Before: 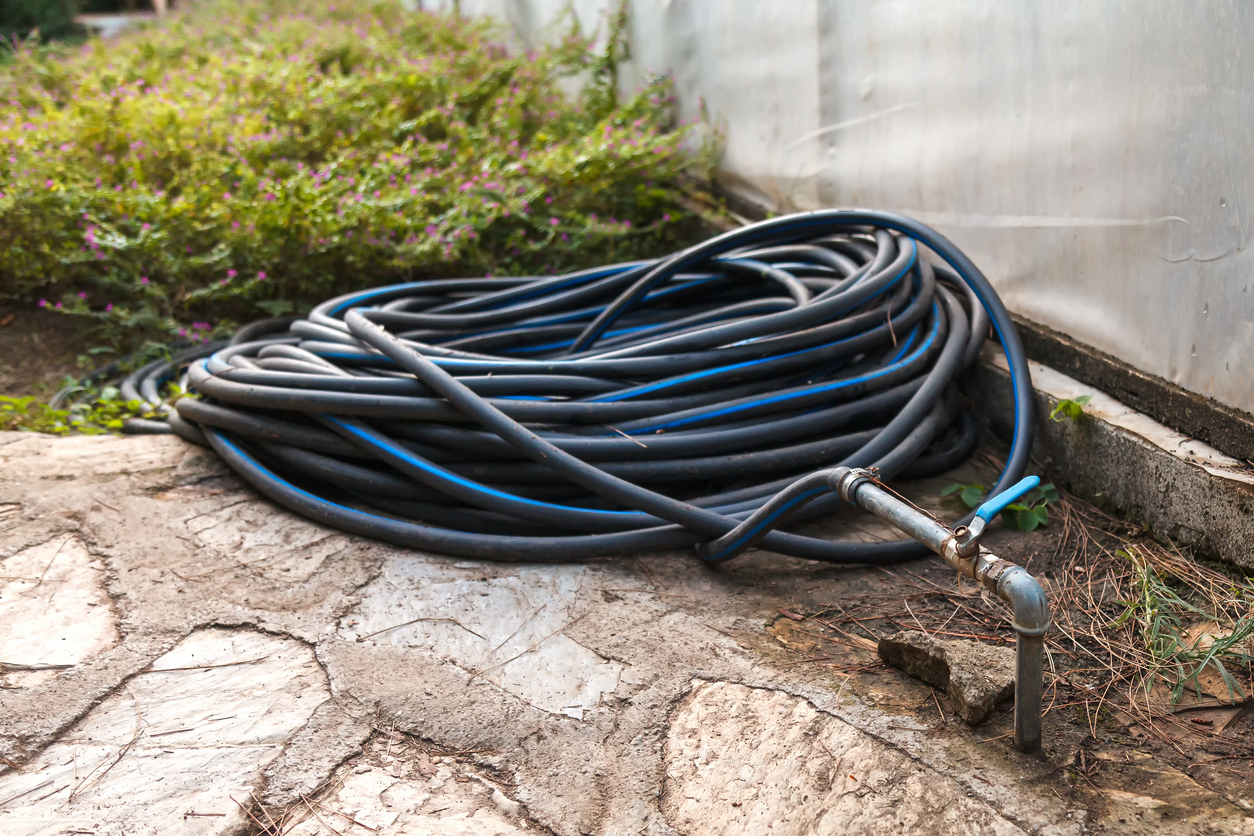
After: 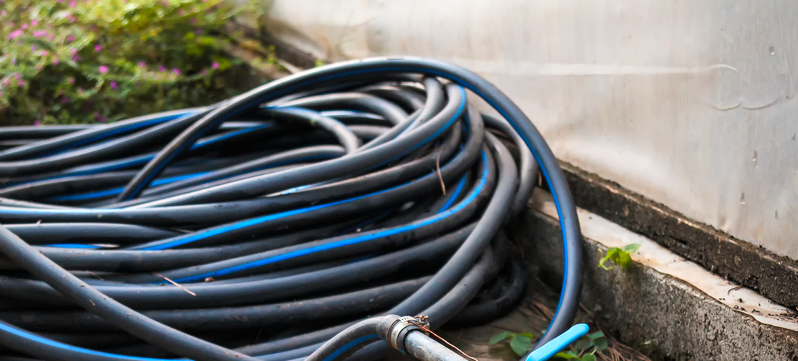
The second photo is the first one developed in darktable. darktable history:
vignetting: fall-off radius 60.92%
crop: left 36.005%, top 18.293%, right 0.31%, bottom 38.444%
tone curve: curves: ch0 [(0, 0) (0.004, 0.001) (0.133, 0.151) (0.325, 0.399) (0.475, 0.579) (0.832, 0.902) (1, 1)], color space Lab, linked channels, preserve colors none
